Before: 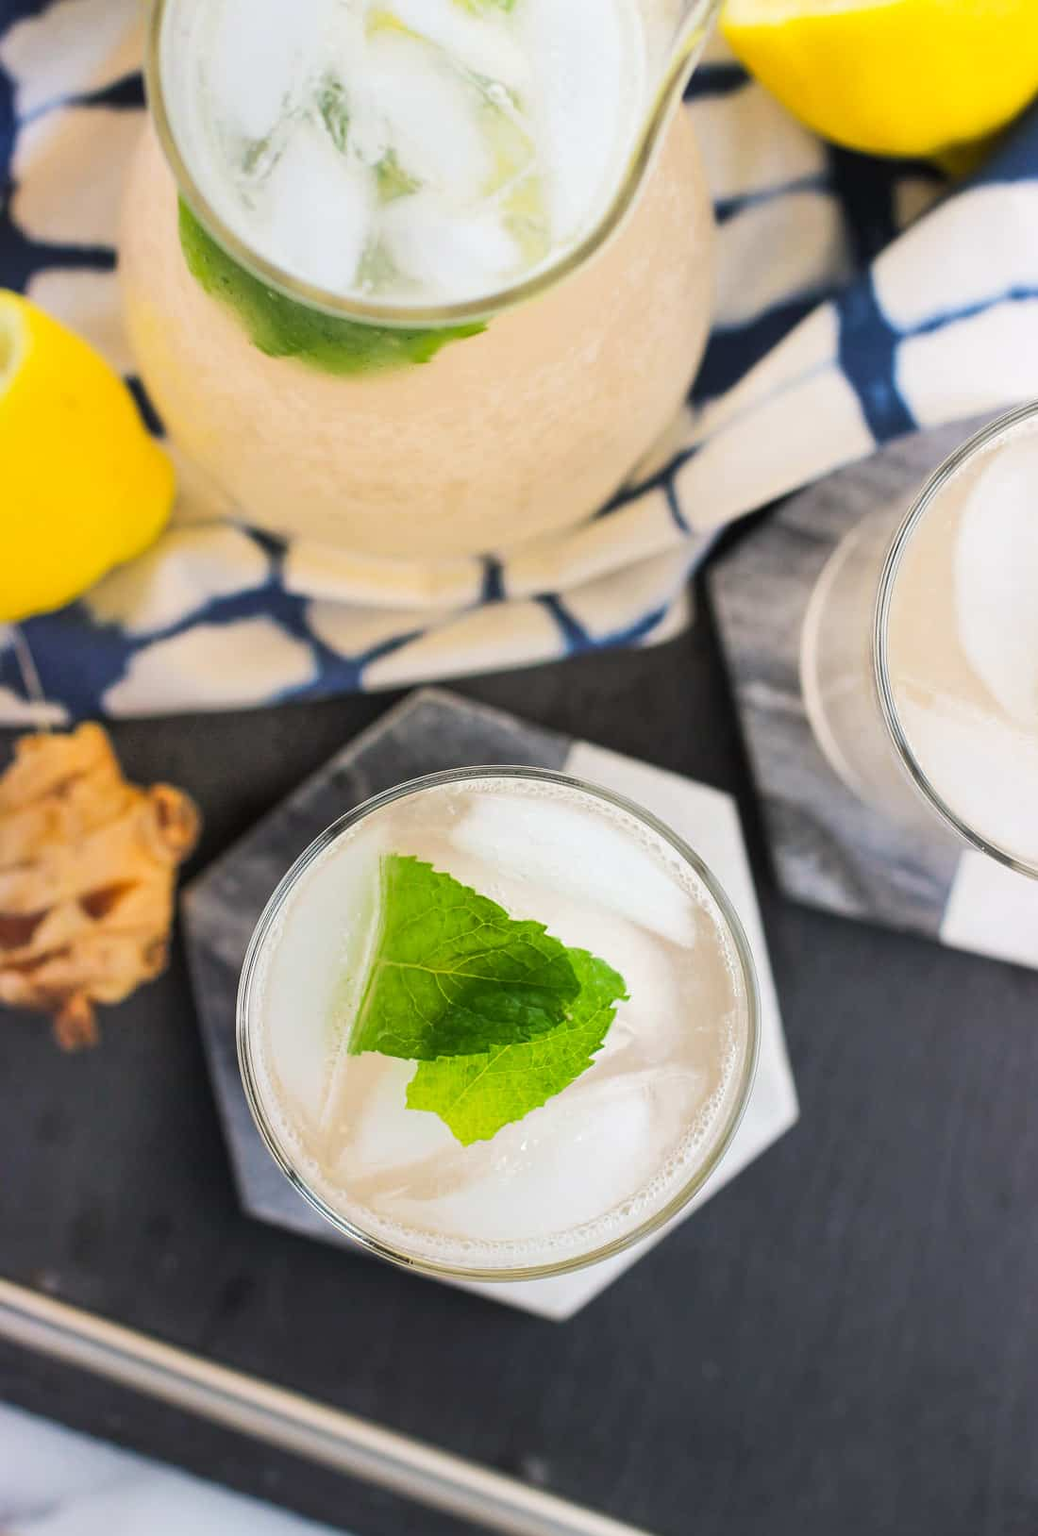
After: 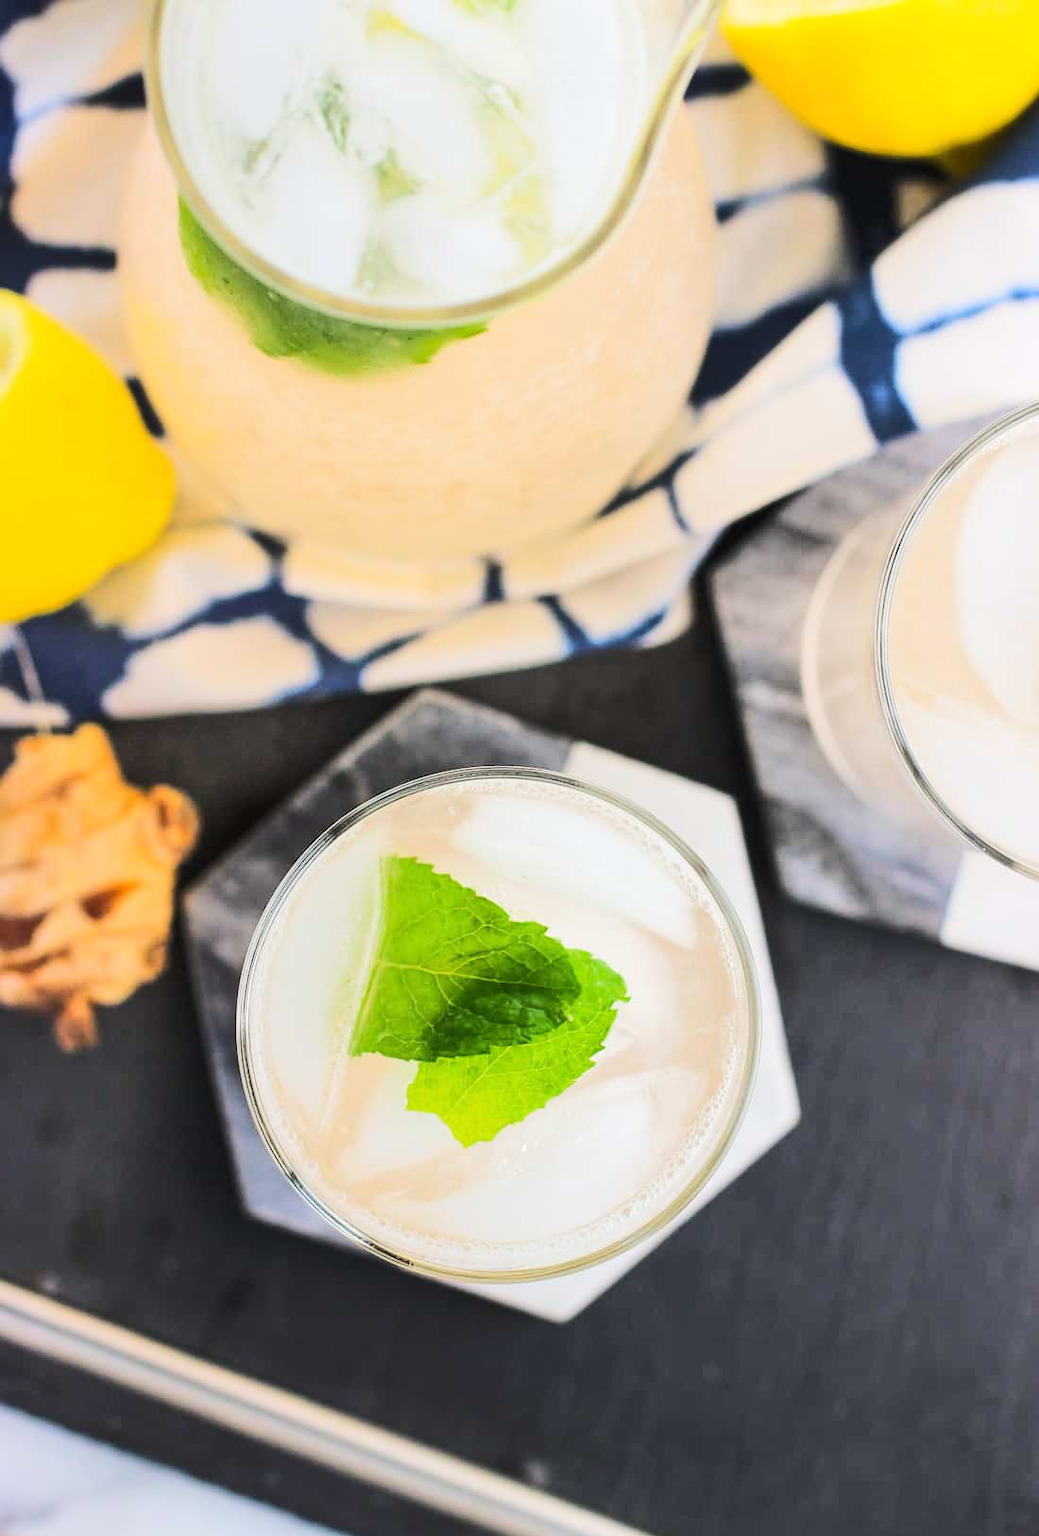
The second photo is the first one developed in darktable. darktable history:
rgb curve: curves: ch0 [(0, 0) (0.284, 0.292) (0.505, 0.644) (1, 1)], compensate middle gray true
crop: bottom 0.071%
